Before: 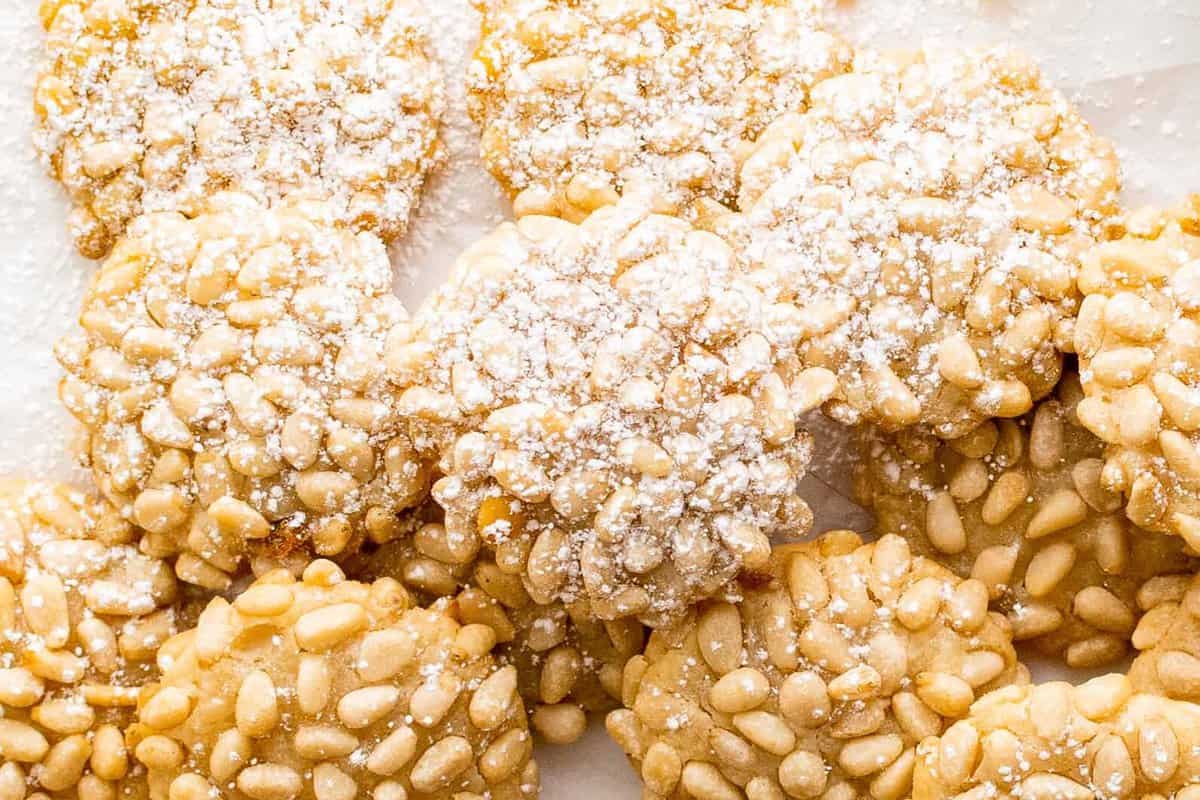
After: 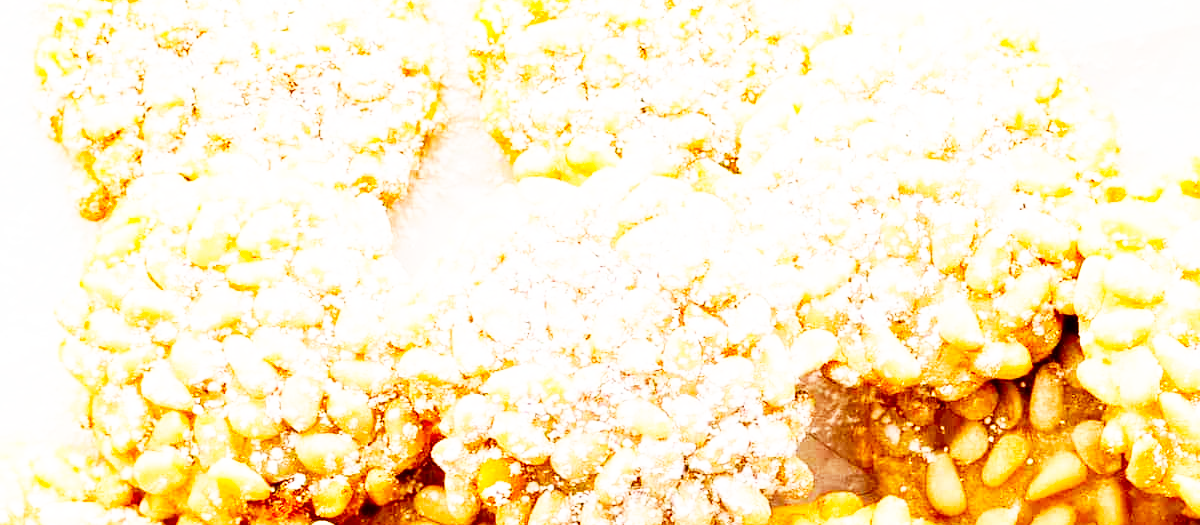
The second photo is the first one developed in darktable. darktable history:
crop and rotate: top 4.848%, bottom 29.503%
contrast brightness saturation: contrast 0.09, saturation 0.28
base curve: curves: ch0 [(0, 0) (0.007, 0.004) (0.027, 0.03) (0.046, 0.07) (0.207, 0.54) (0.442, 0.872) (0.673, 0.972) (1, 1)], preserve colors none
